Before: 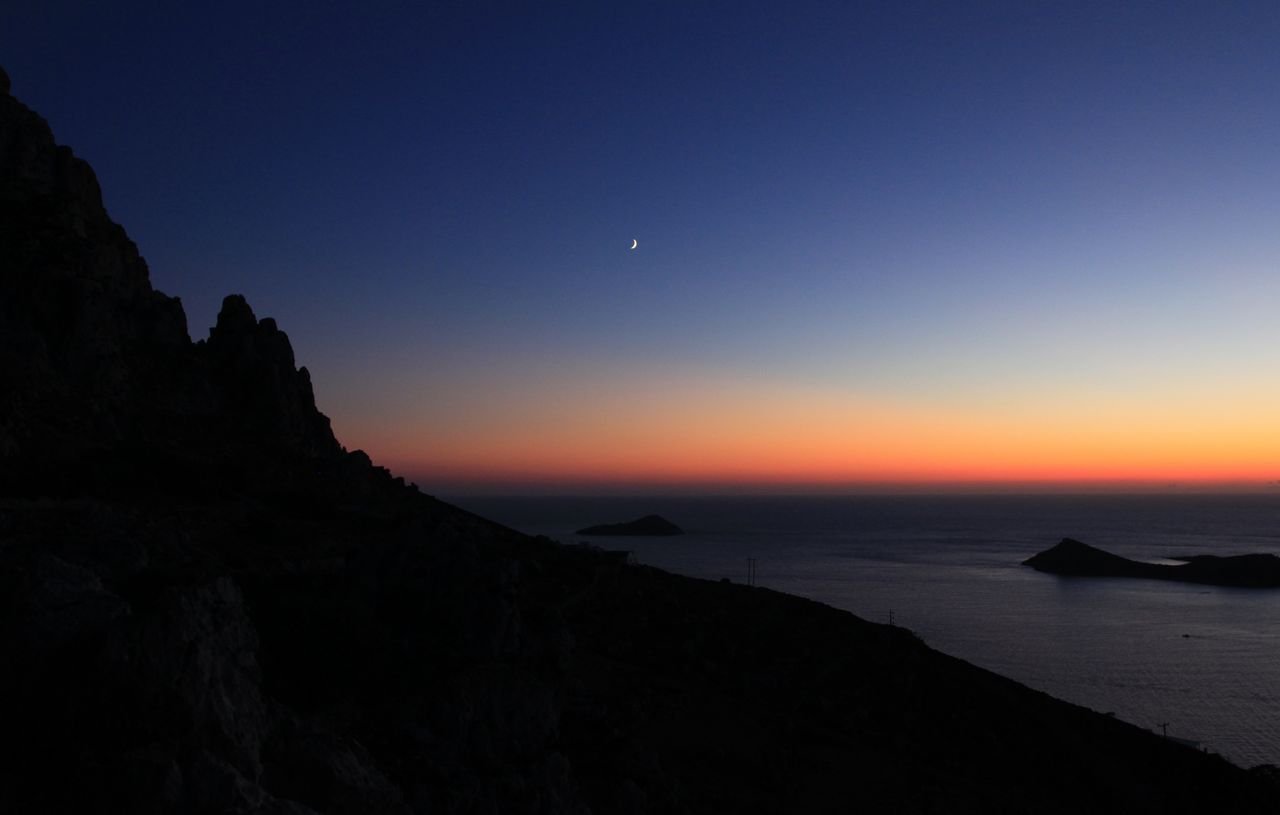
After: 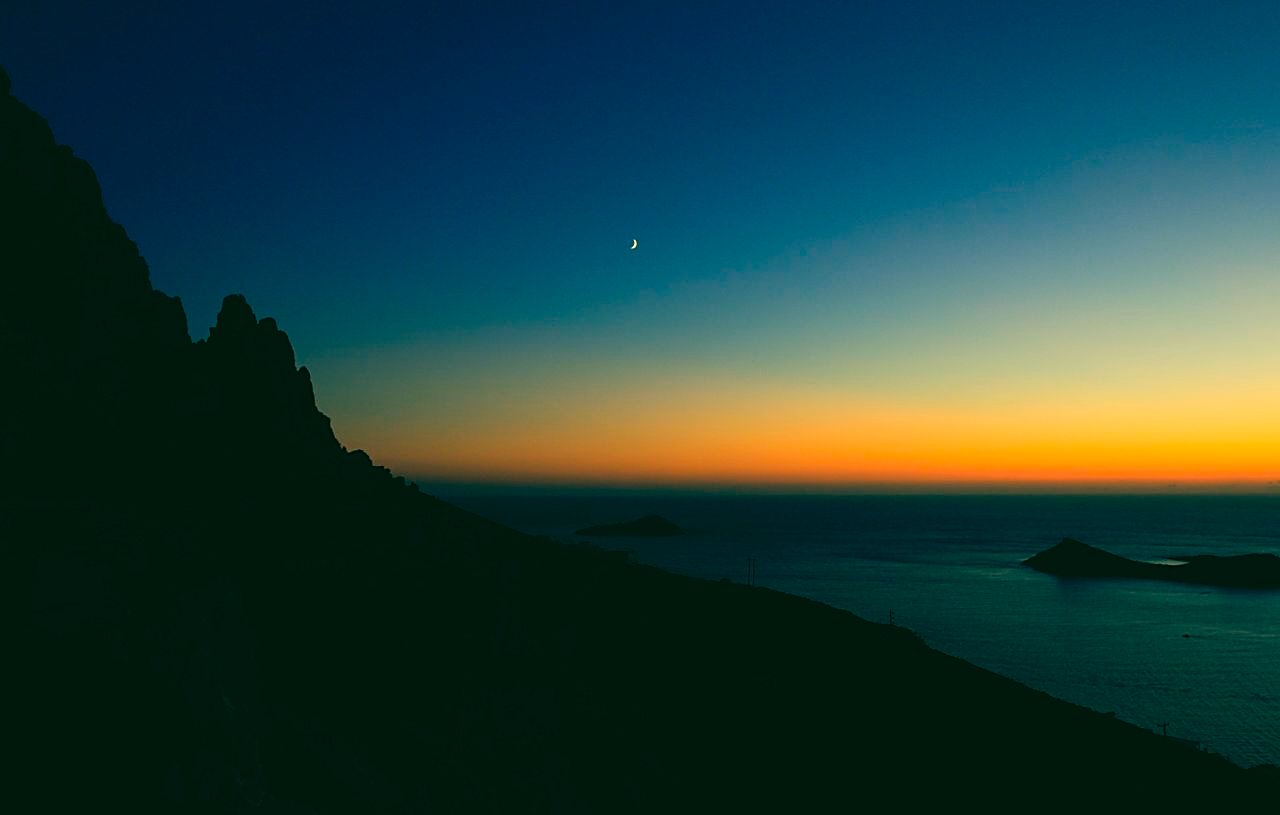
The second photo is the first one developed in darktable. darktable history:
color correction: highlights a* 2.16, highlights b* 33.91, shadows a* -35.9, shadows b* -5.77
sharpen: on, module defaults
